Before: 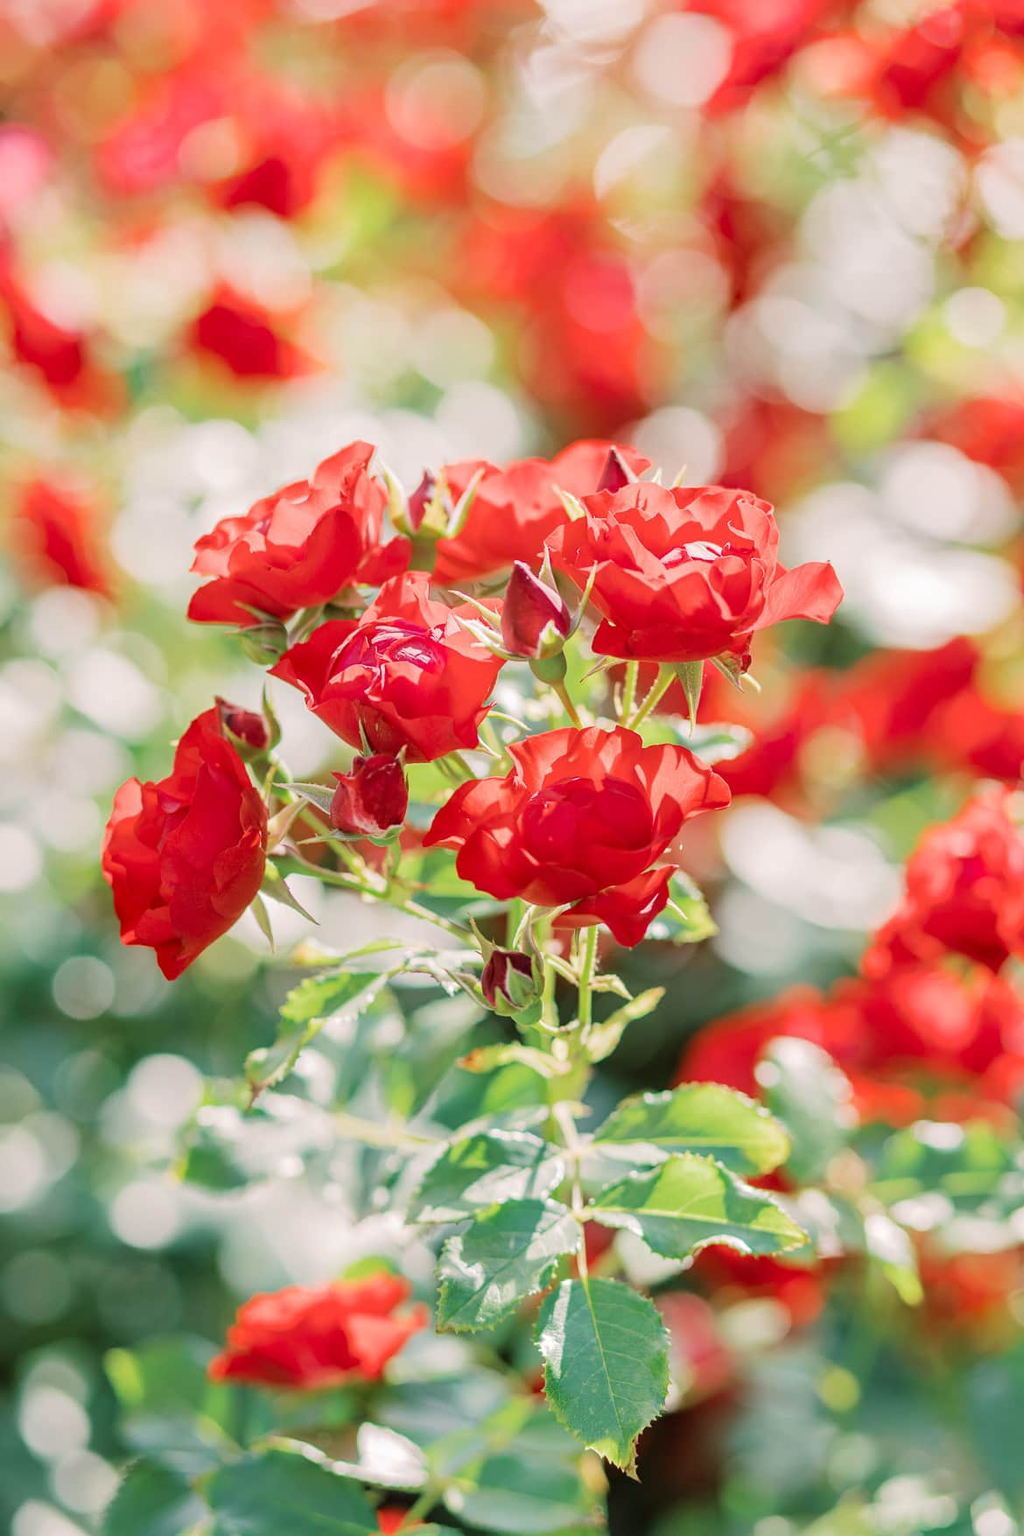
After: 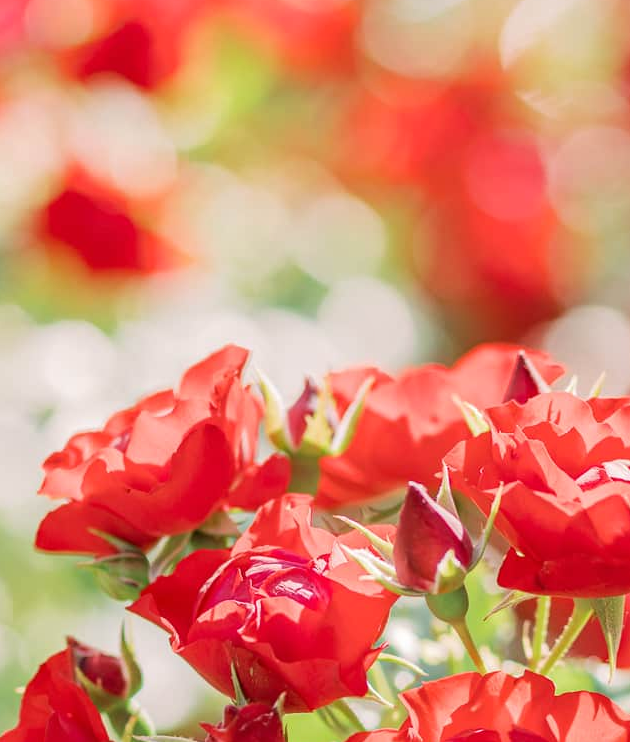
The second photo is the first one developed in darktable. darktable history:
crop: left 15.306%, top 9.065%, right 30.789%, bottom 48.638%
tone equalizer: on, module defaults
